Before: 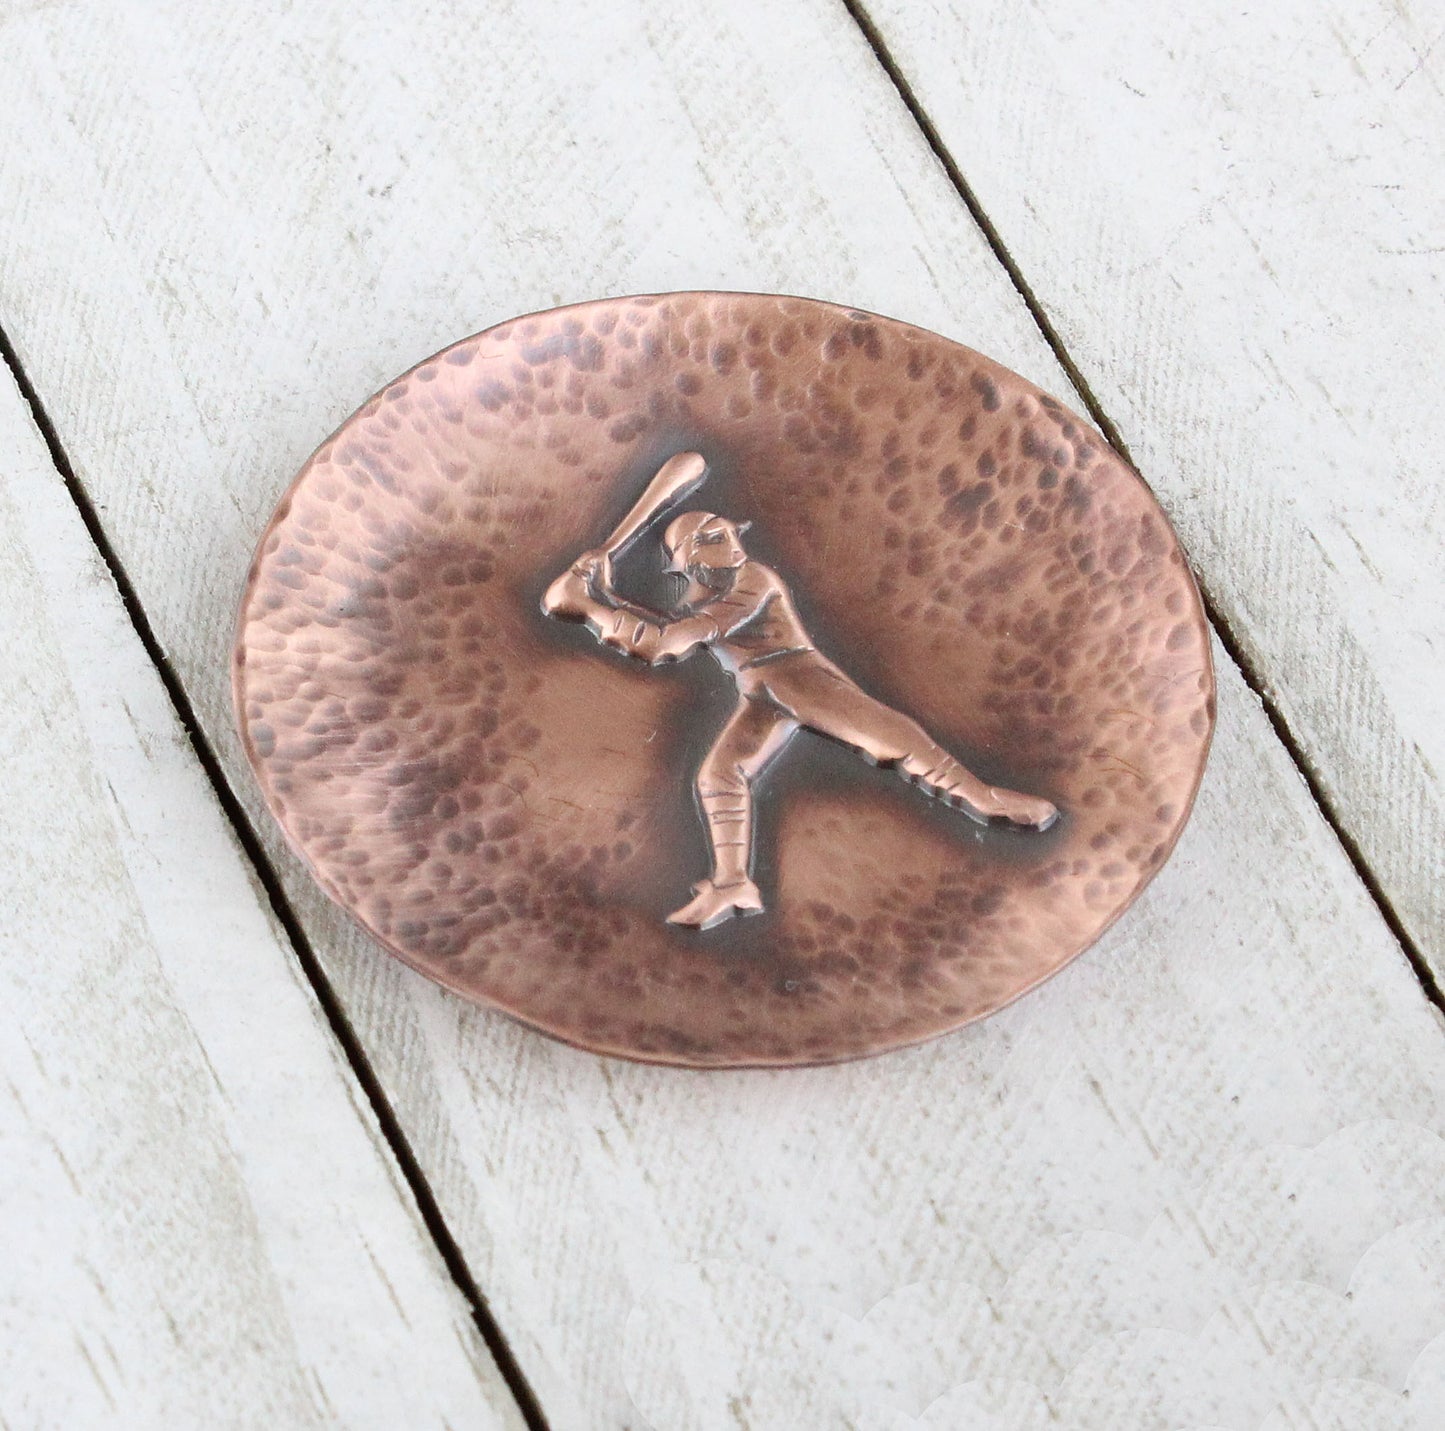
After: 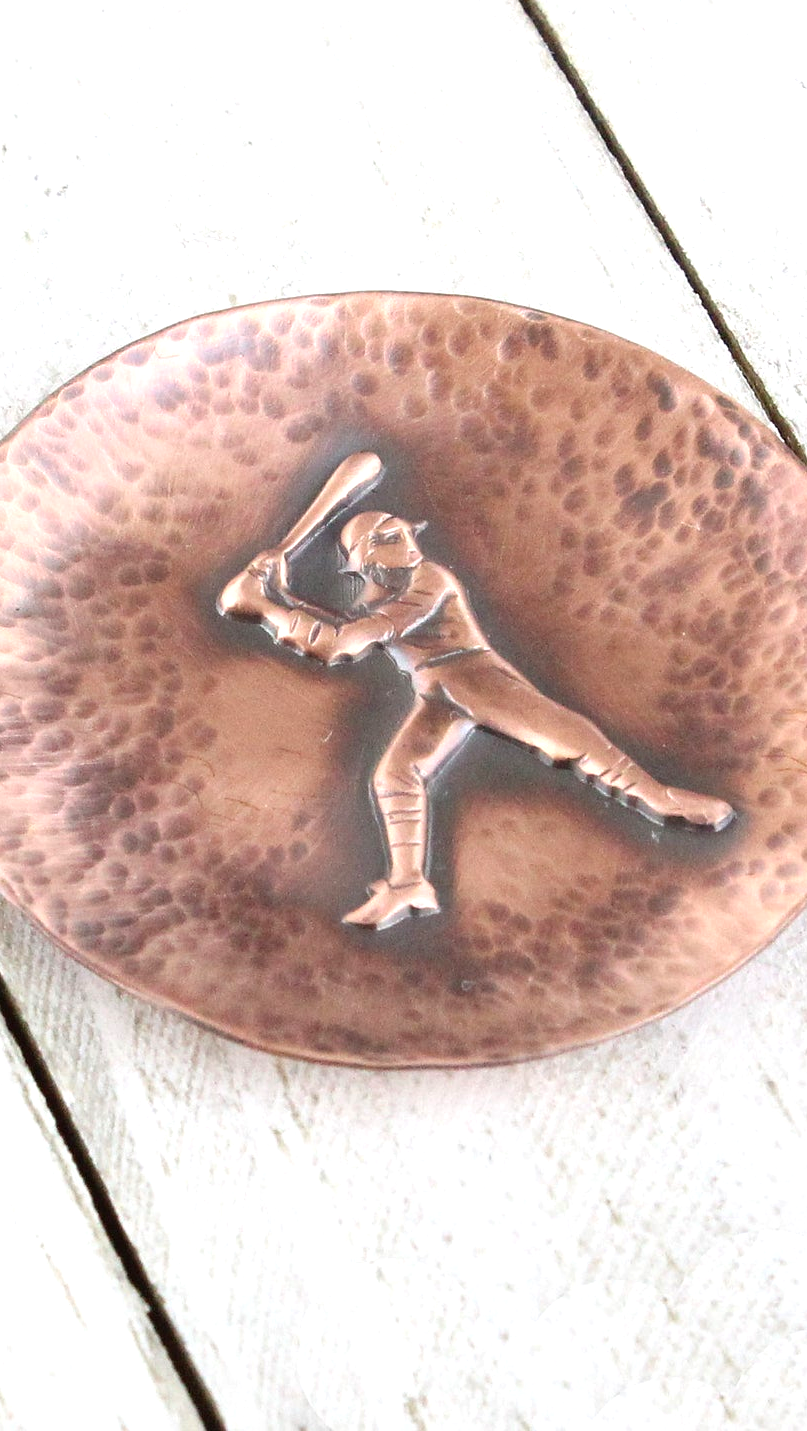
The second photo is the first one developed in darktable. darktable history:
exposure: black level correction 0, exposure 0.5 EV, compensate exposure bias true, compensate highlight preservation false
color balance rgb: perceptual saturation grading › global saturation 0.265%, global vibrance 20.808%
crop and rotate: left 22.456%, right 21.627%
tone equalizer: on, module defaults
